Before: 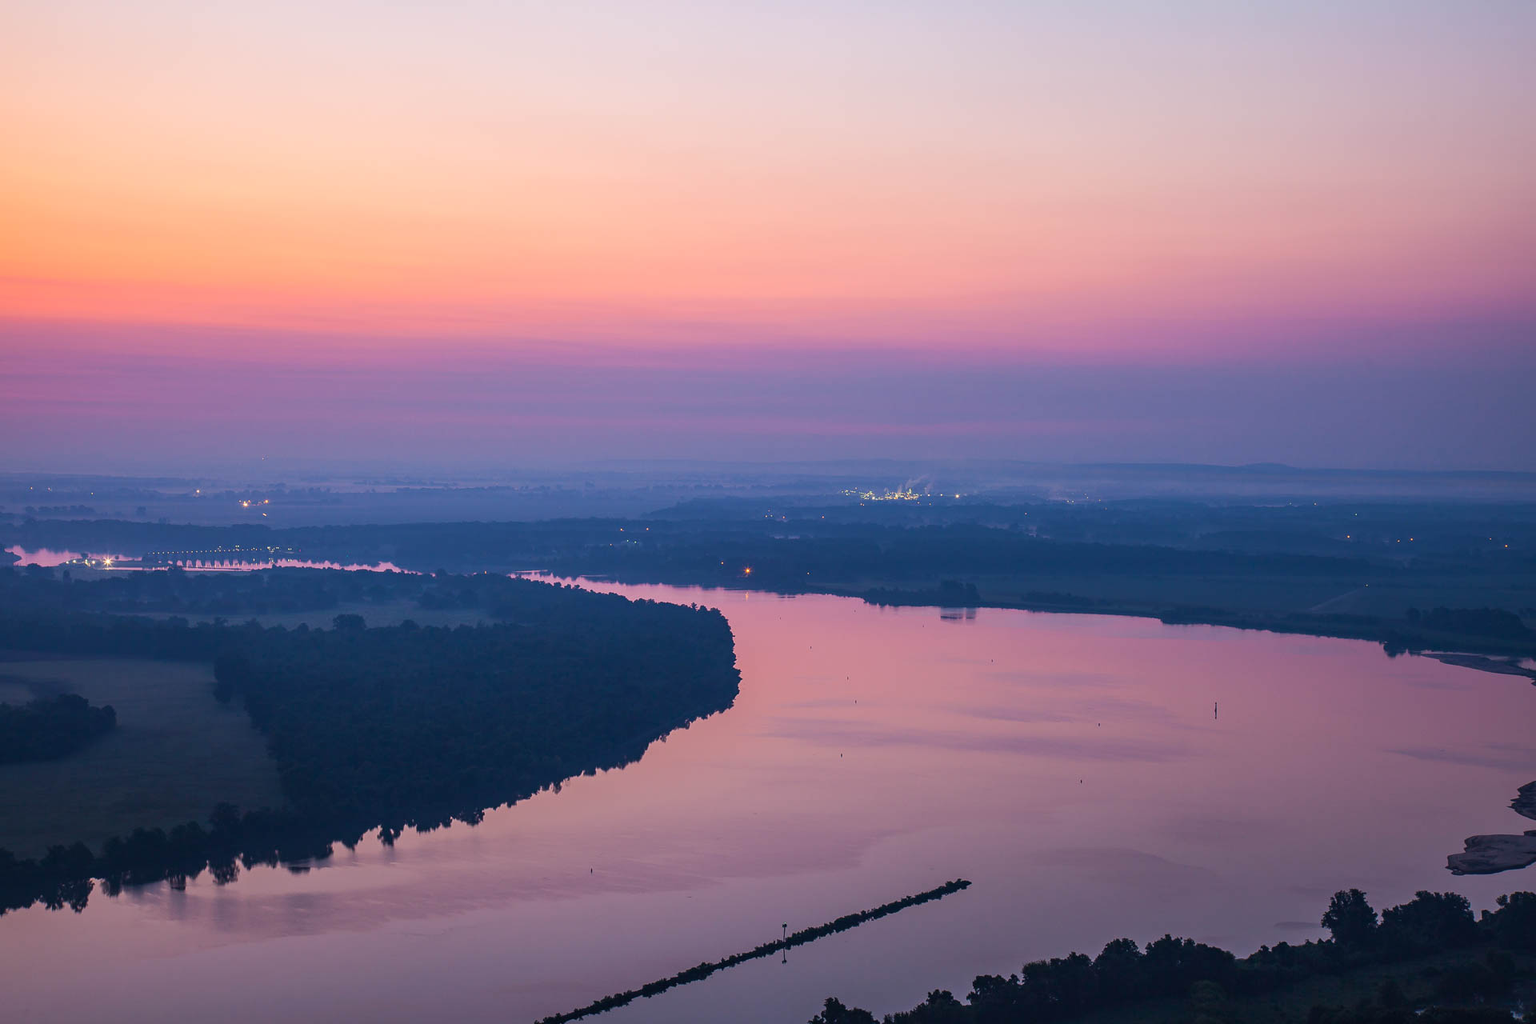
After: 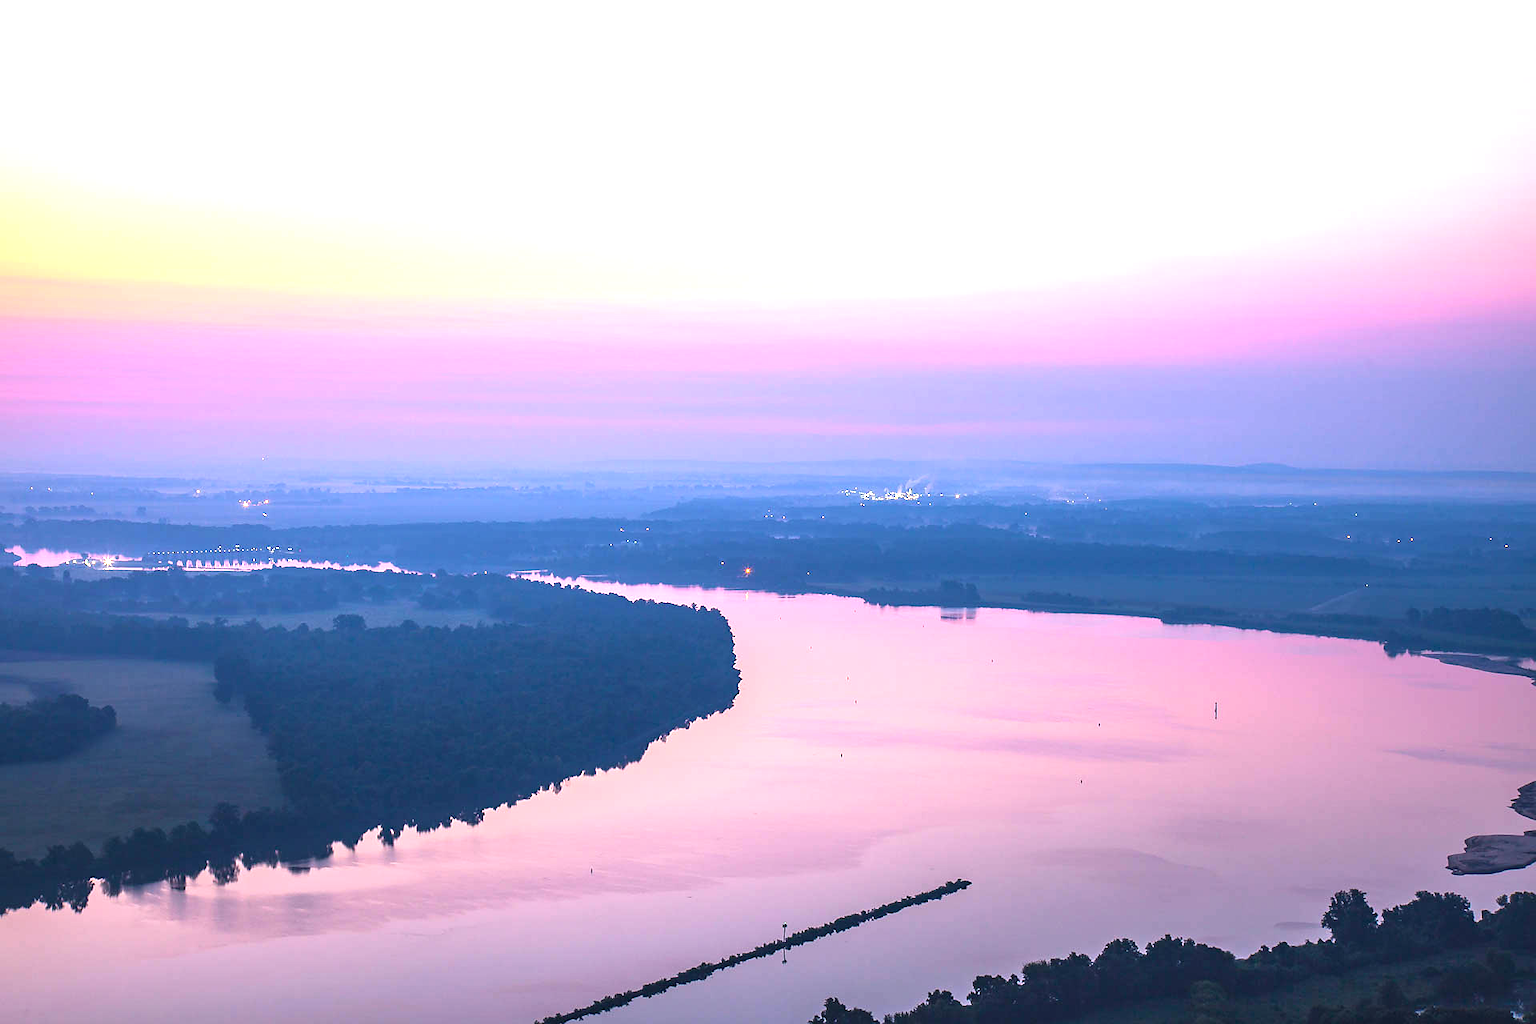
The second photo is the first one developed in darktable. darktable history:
exposure: black level correction 0, exposure 1.536 EV, compensate exposure bias true, compensate highlight preservation false
sharpen: radius 1.001, threshold 1.039
